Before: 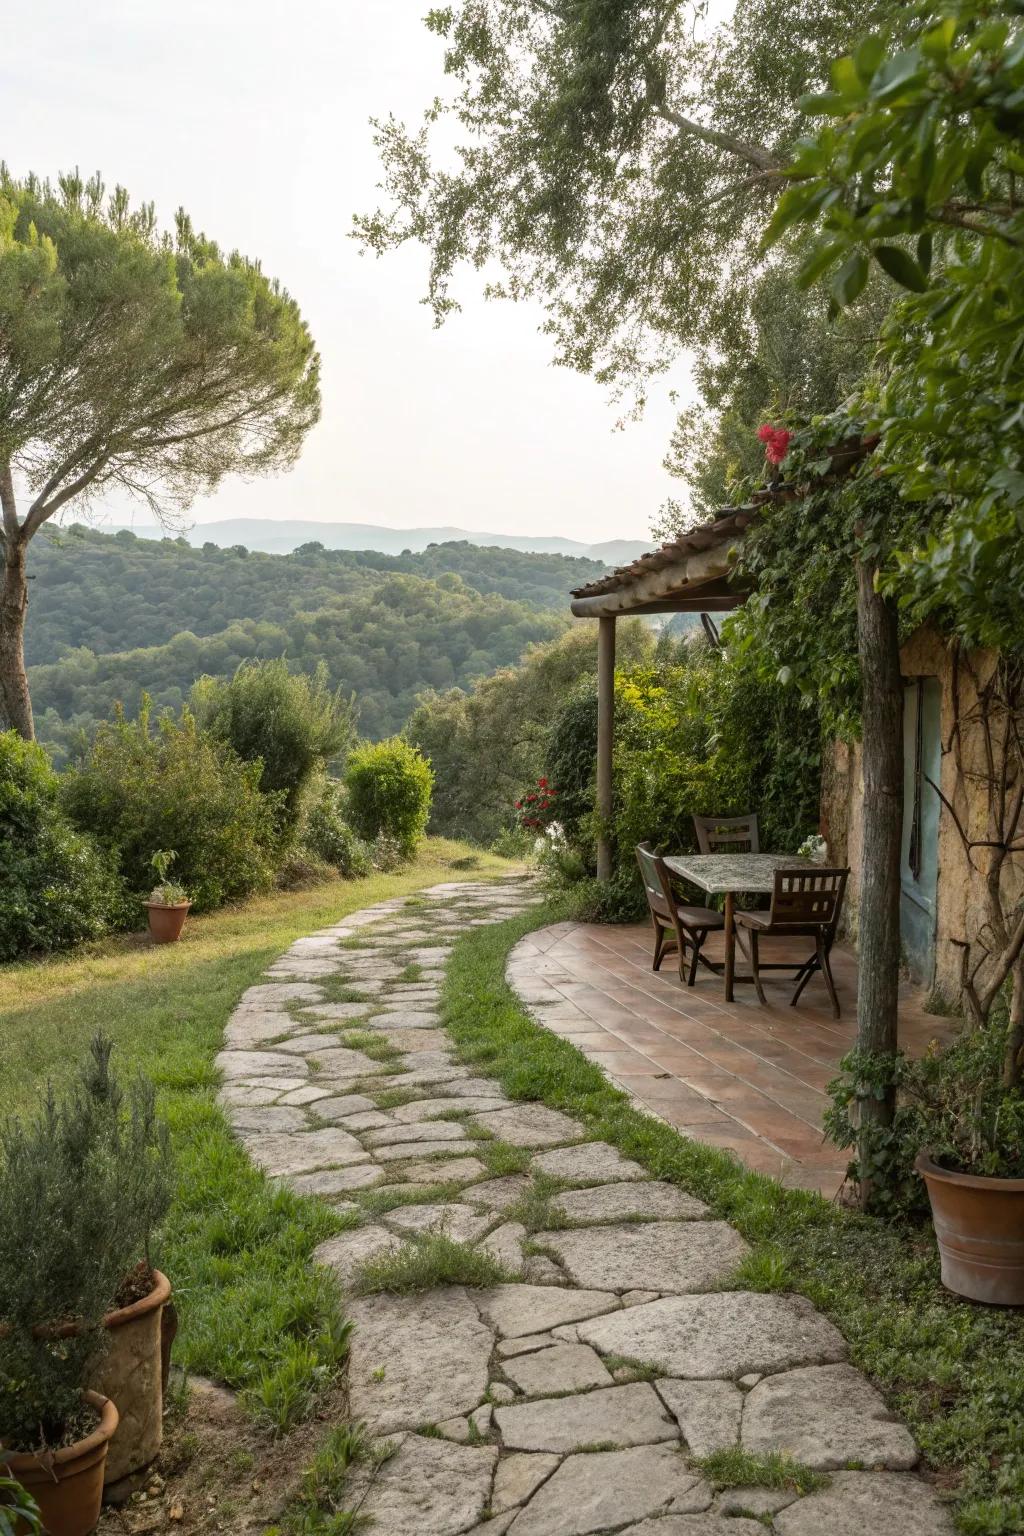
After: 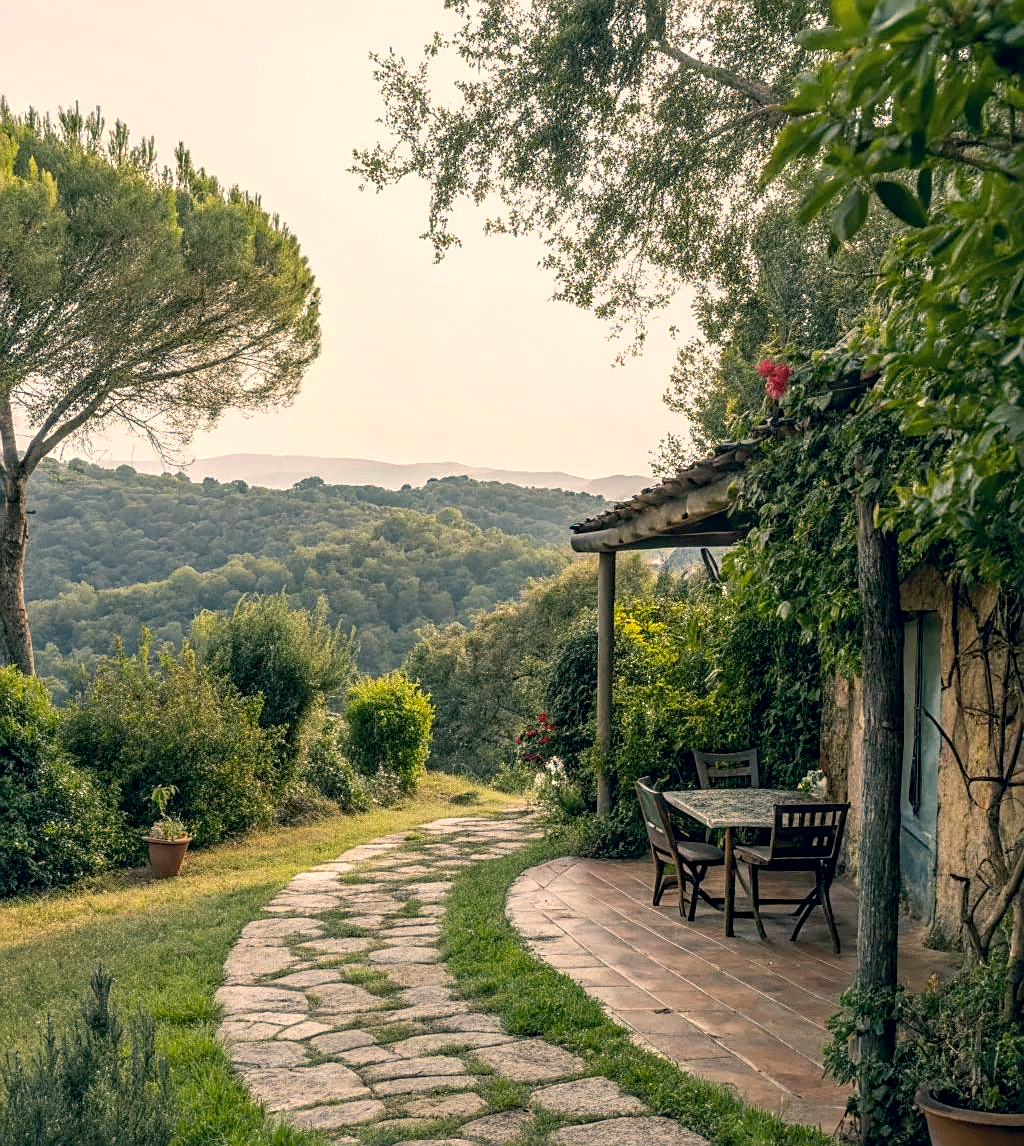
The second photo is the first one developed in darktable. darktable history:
exposure: black level correction 0.005, exposure 0.003 EV, compensate highlight preservation false
crop: top 4.288%, bottom 21.073%
sharpen: on, module defaults
color correction: highlights a* 10.31, highlights b* 14.24, shadows a* -10.28, shadows b* -14.99
local contrast: on, module defaults
